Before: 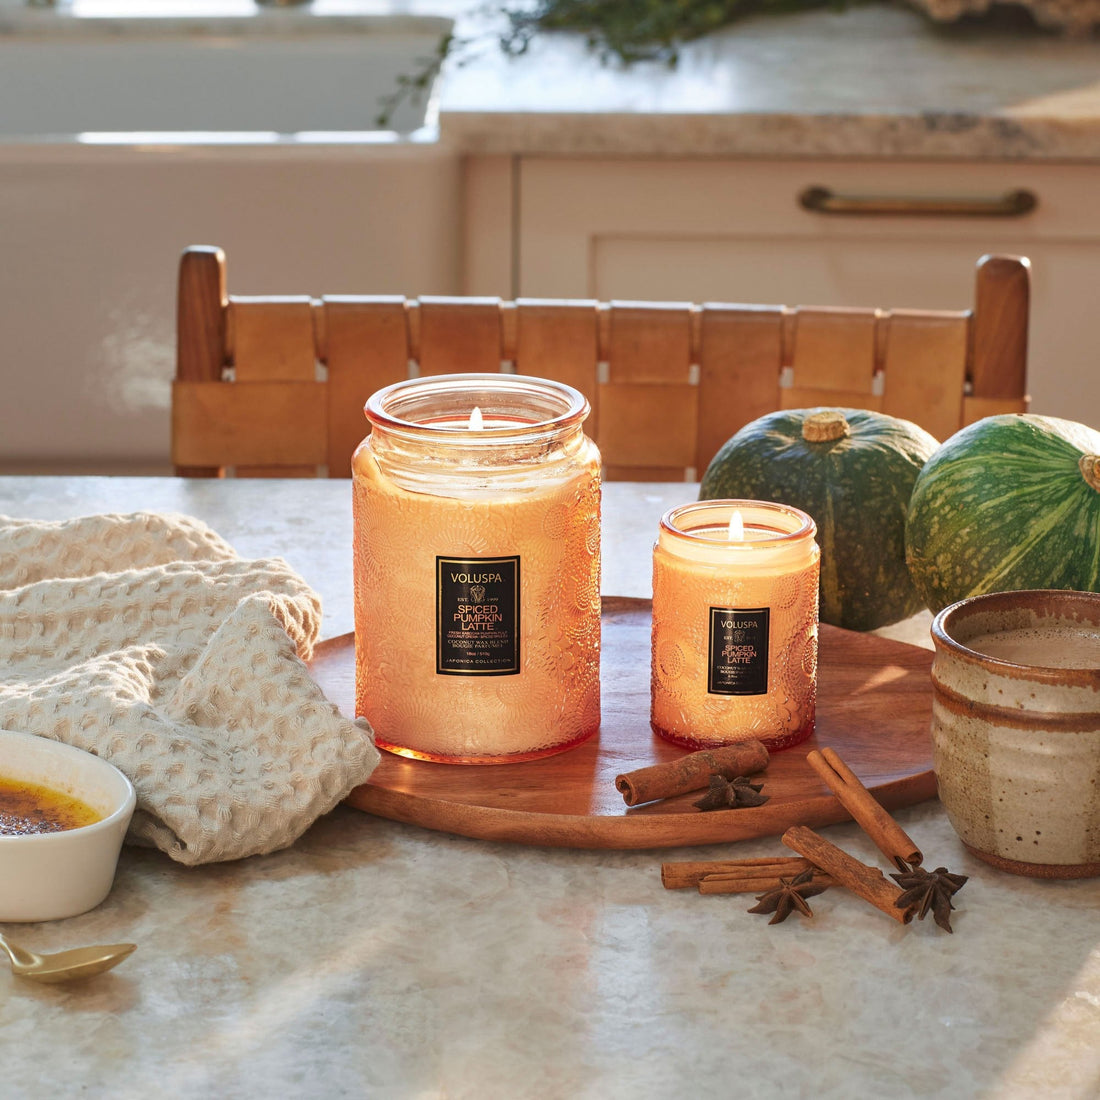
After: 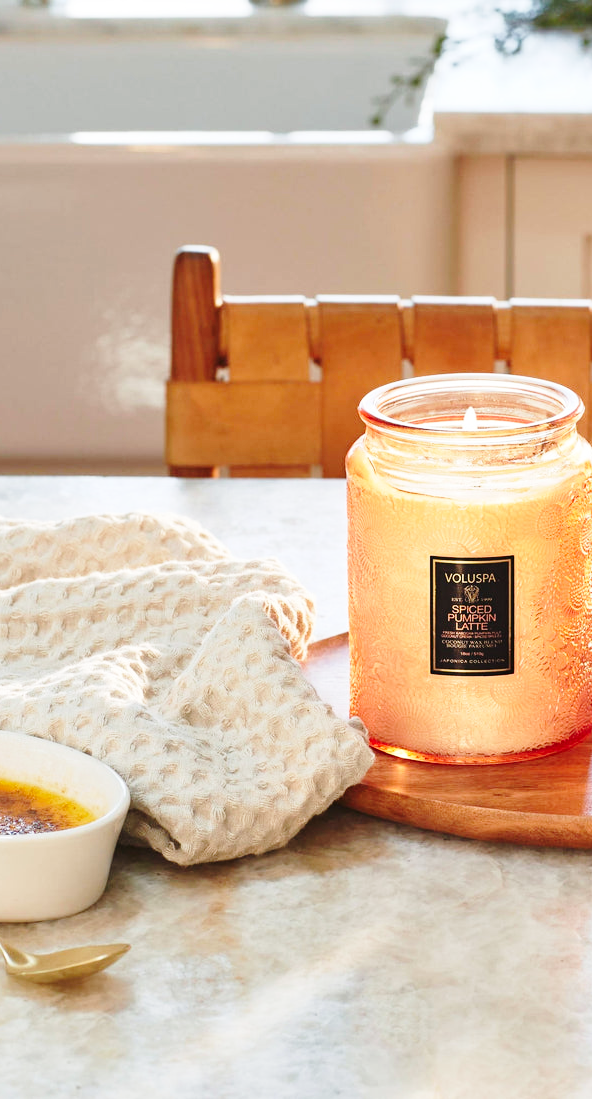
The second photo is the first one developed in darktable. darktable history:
crop: left 0.587%, right 45.588%, bottom 0.086%
base curve: curves: ch0 [(0, 0) (0.028, 0.03) (0.121, 0.232) (0.46, 0.748) (0.859, 0.968) (1, 1)], preserve colors none
